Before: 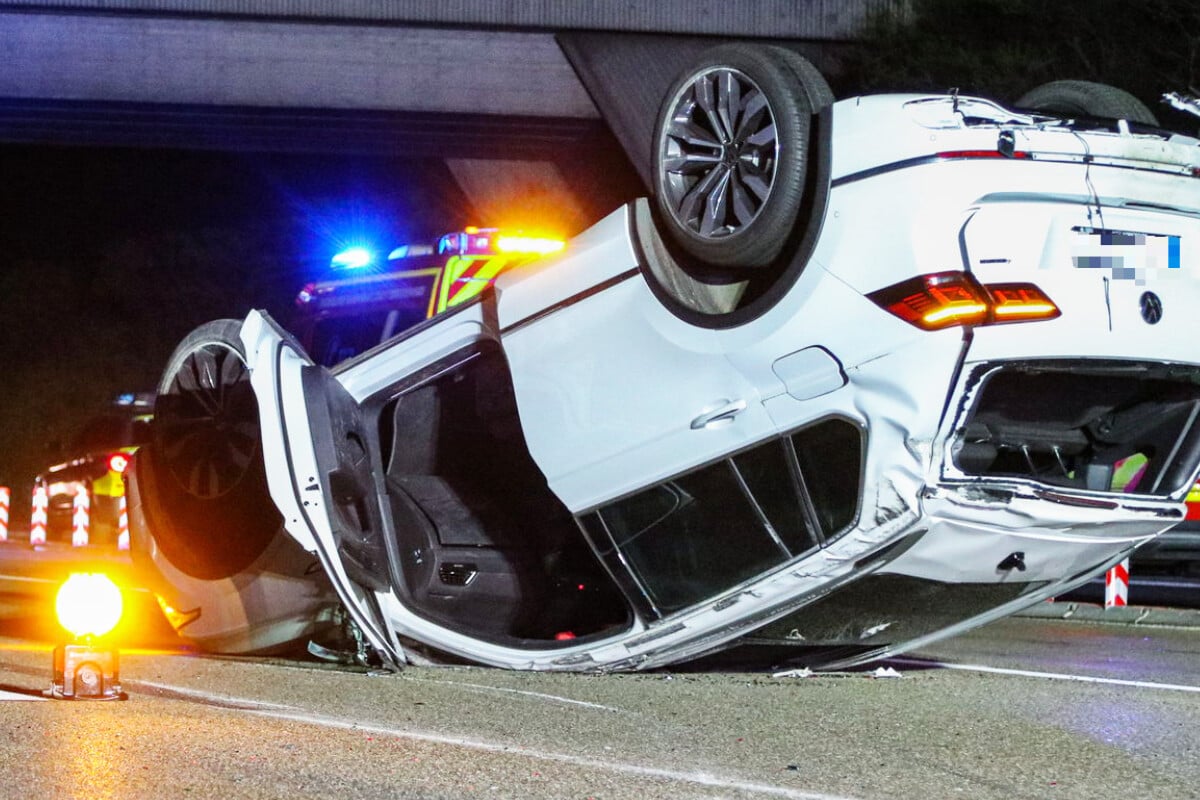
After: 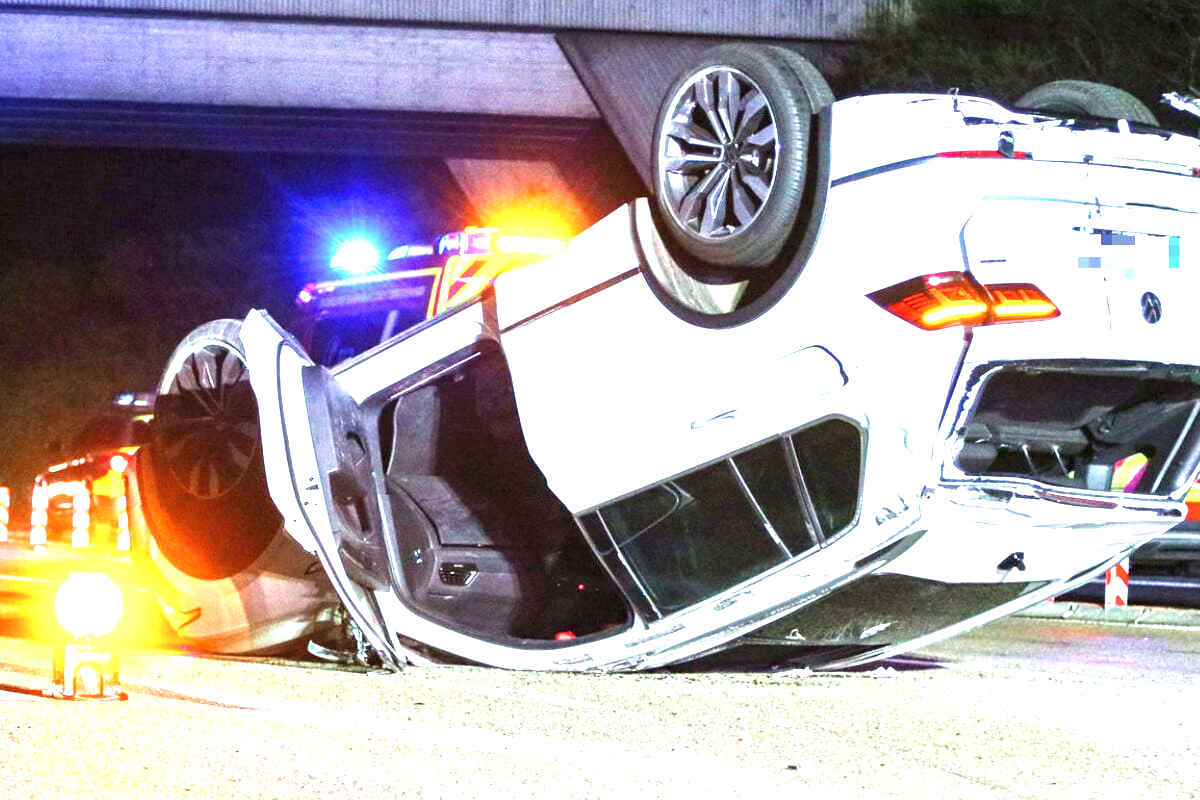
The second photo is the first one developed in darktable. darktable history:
exposure: black level correction 0, exposure 1.9 EV, compensate highlight preservation false
velvia: on, module defaults
